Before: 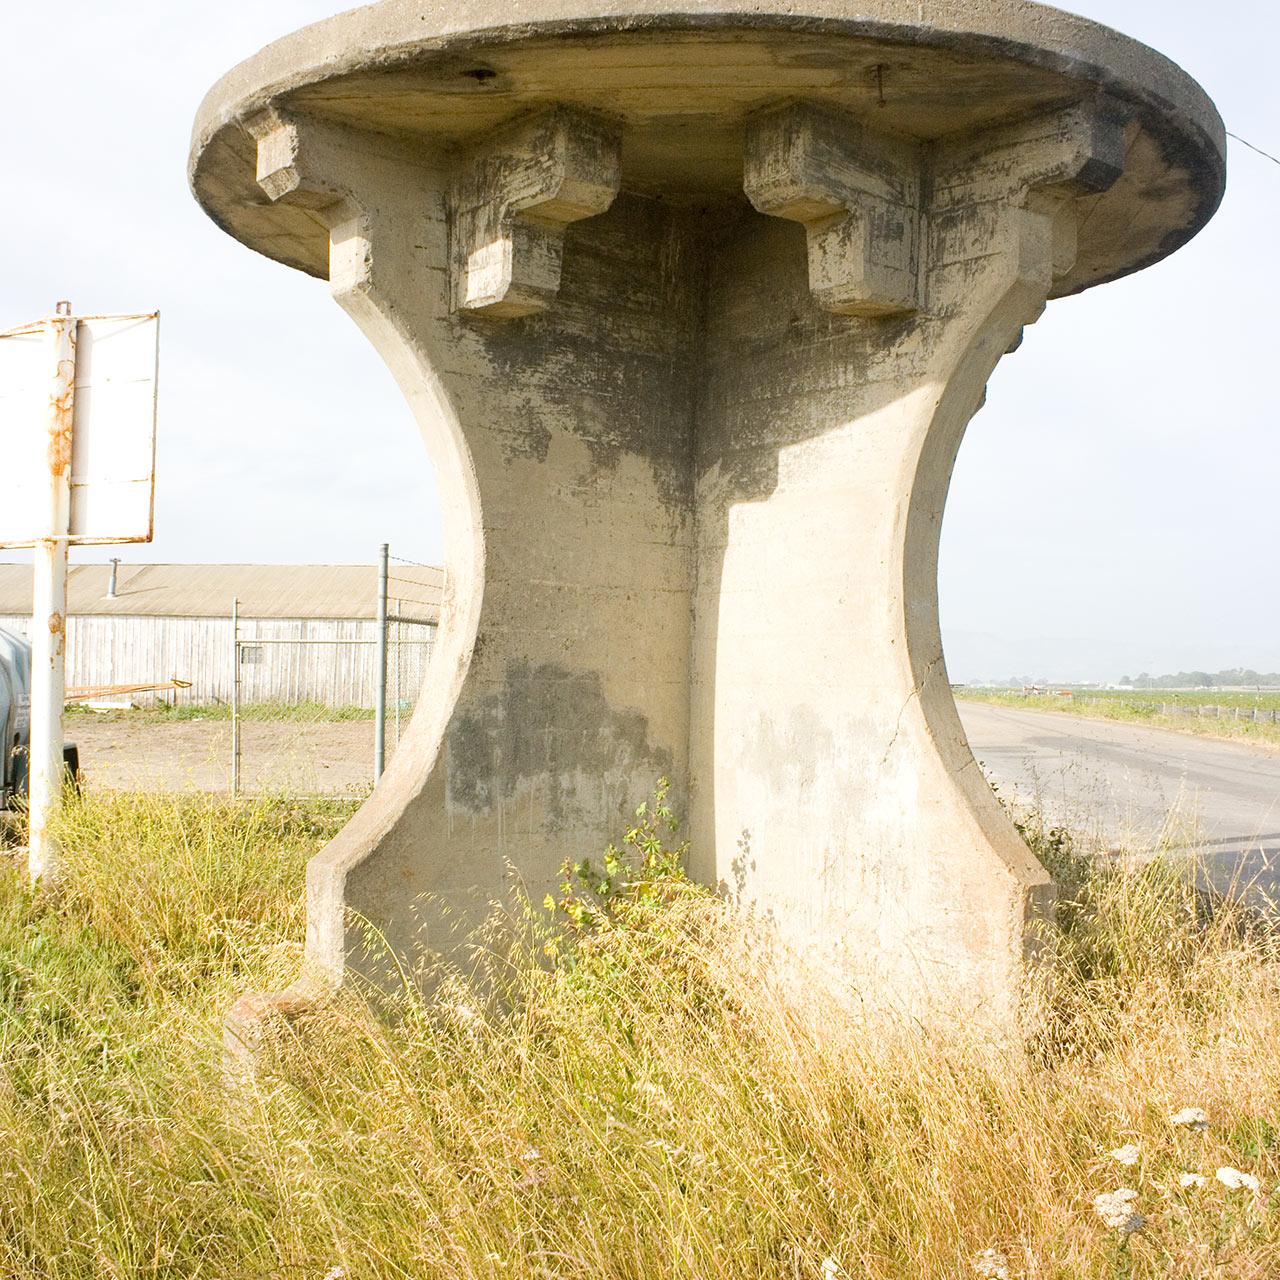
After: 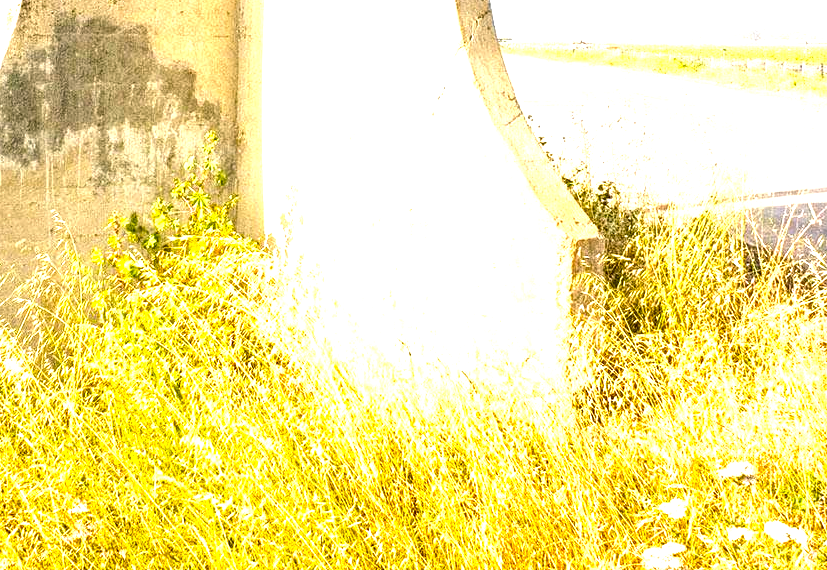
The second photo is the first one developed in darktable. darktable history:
exposure: exposure 0.206 EV, compensate highlight preservation false
levels: levels [0, 0.374, 0.749]
crop and rotate: left 35.373%, top 50.542%, bottom 4.897%
local contrast: highlights 21%, shadows 71%, detail 170%
tone equalizer: on, module defaults
color balance rgb: highlights gain › chroma 1.748%, highlights gain › hue 55.7°, perceptual saturation grading › global saturation 31.24%
